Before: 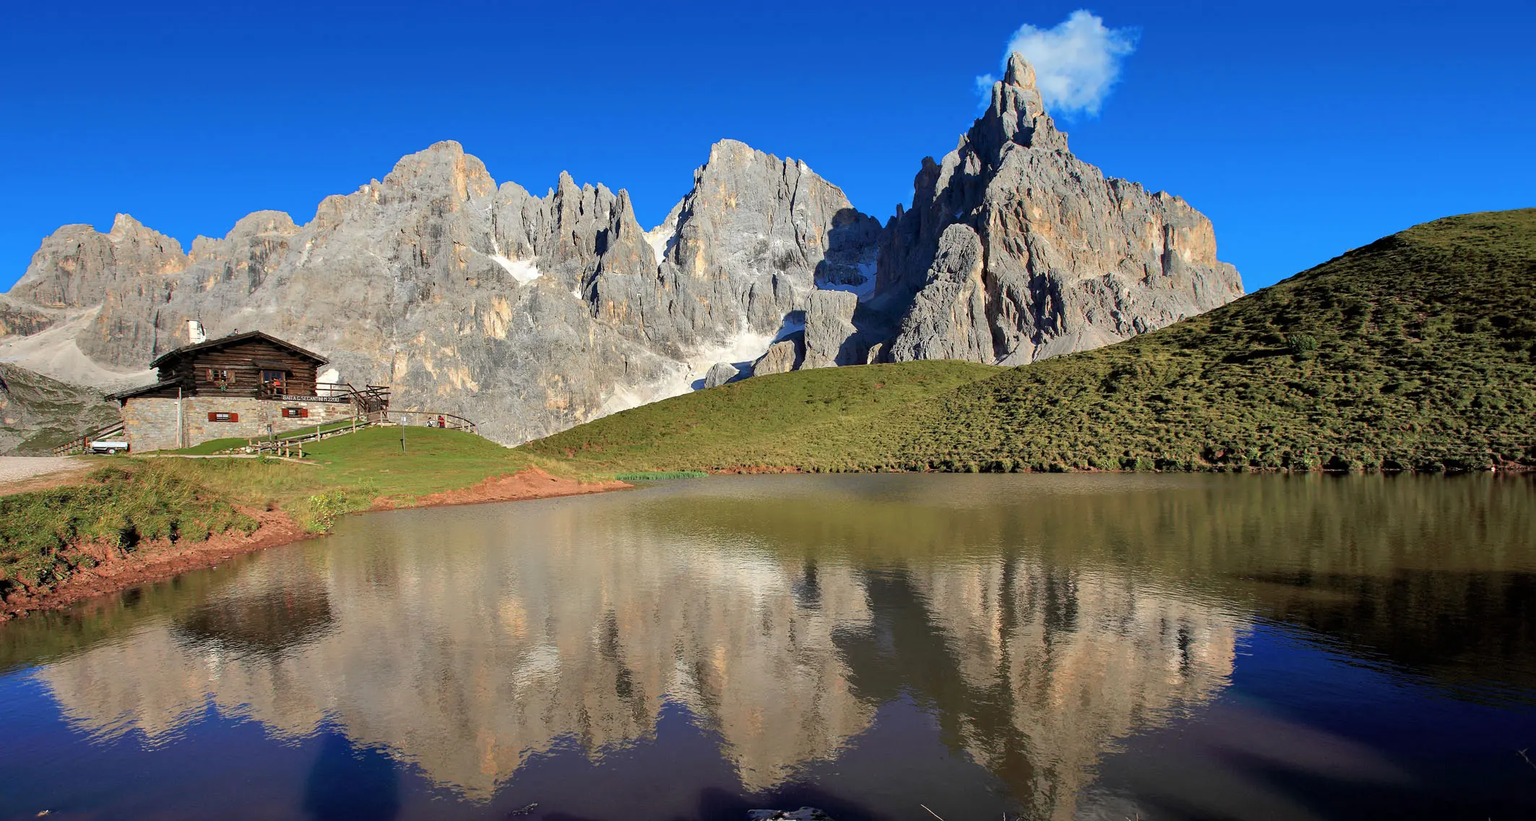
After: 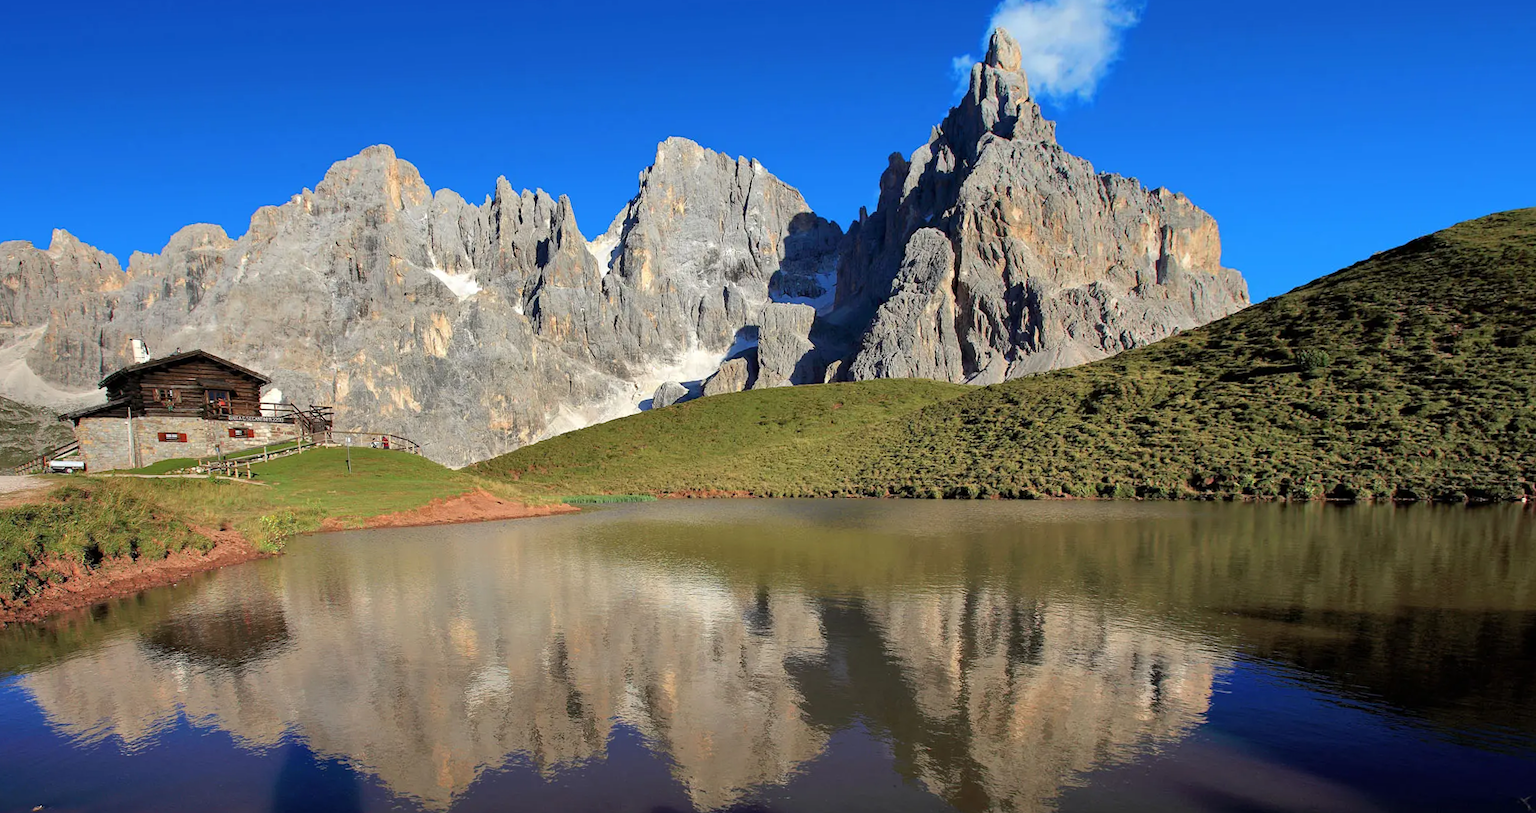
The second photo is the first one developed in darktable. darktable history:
rotate and perspective: rotation 0.062°, lens shift (vertical) 0.115, lens shift (horizontal) -0.133, crop left 0.047, crop right 0.94, crop top 0.061, crop bottom 0.94
tone equalizer: on, module defaults
